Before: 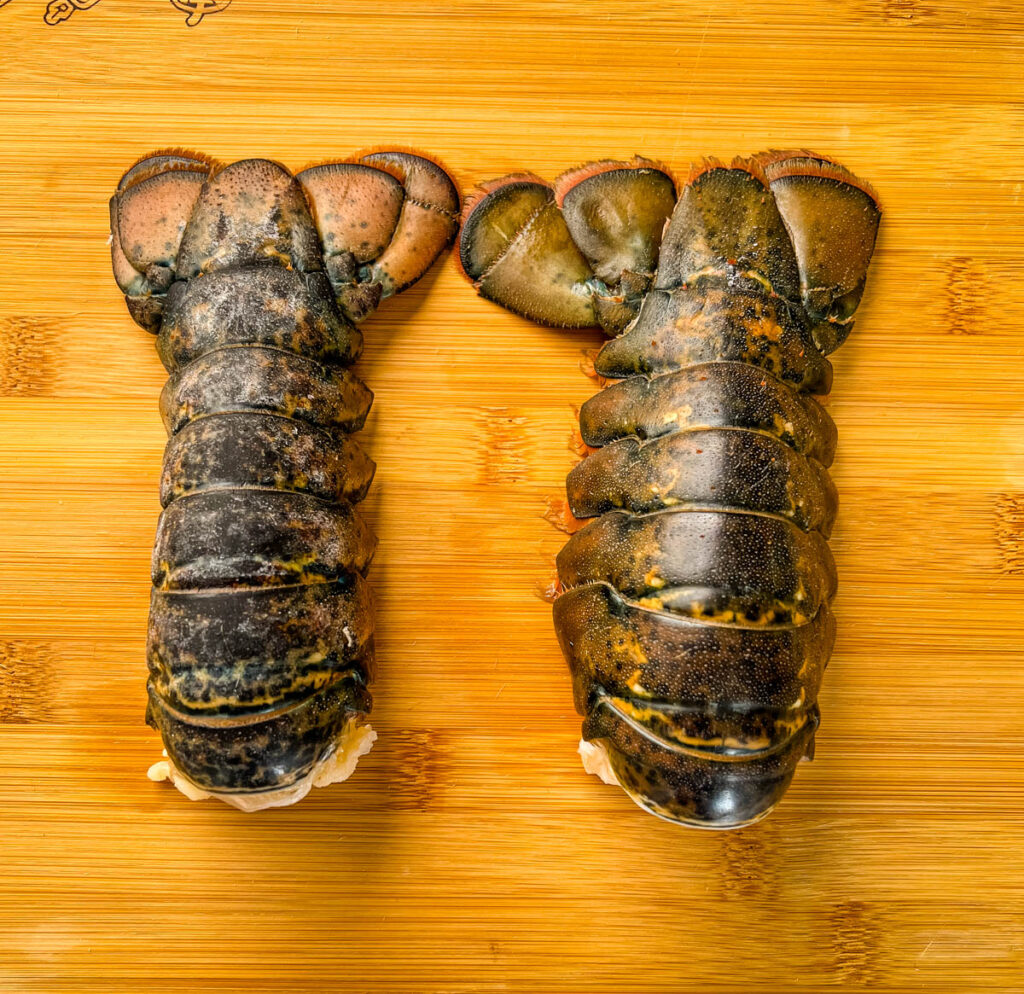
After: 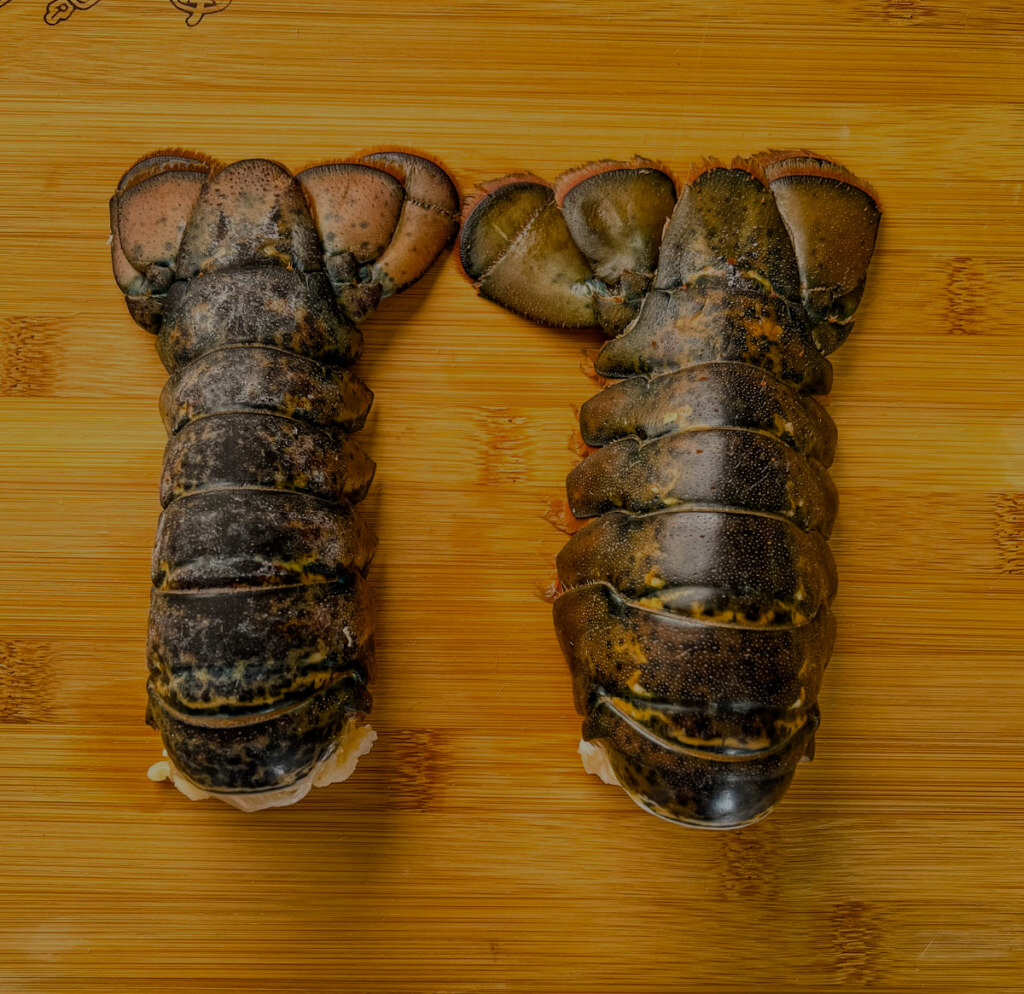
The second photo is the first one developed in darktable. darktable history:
exposure: exposure -1.383 EV, compensate highlight preservation false
